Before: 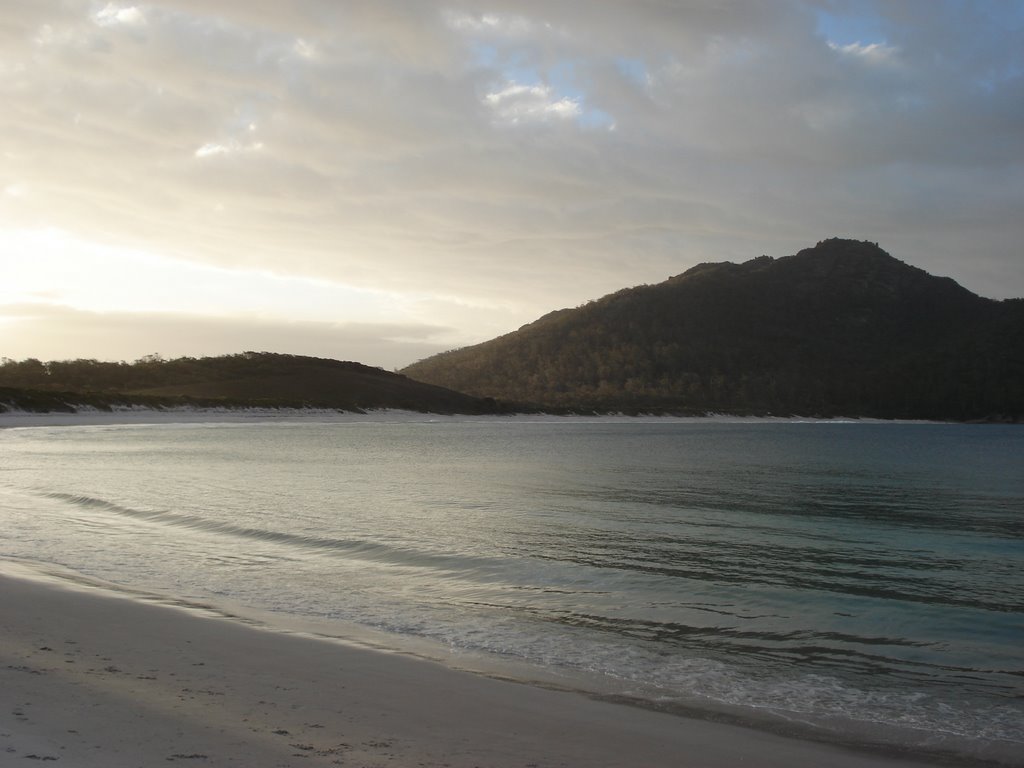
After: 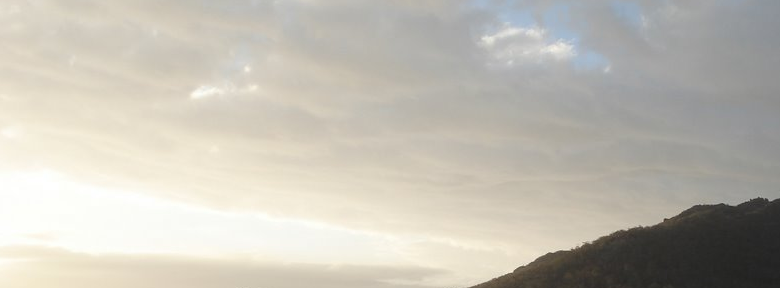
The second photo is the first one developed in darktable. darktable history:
crop: left 0.579%, top 7.649%, right 23.208%, bottom 54.825%
